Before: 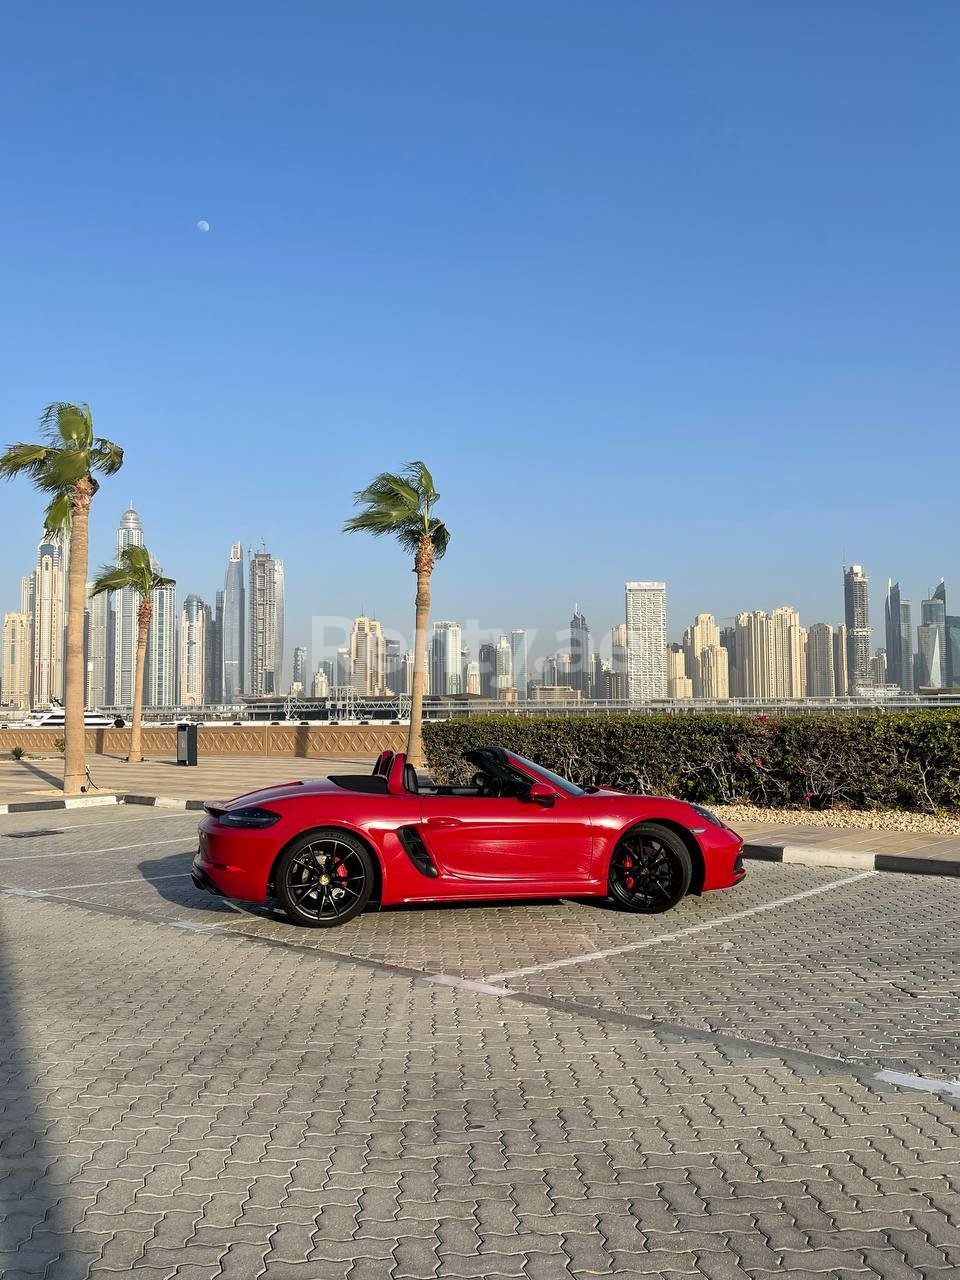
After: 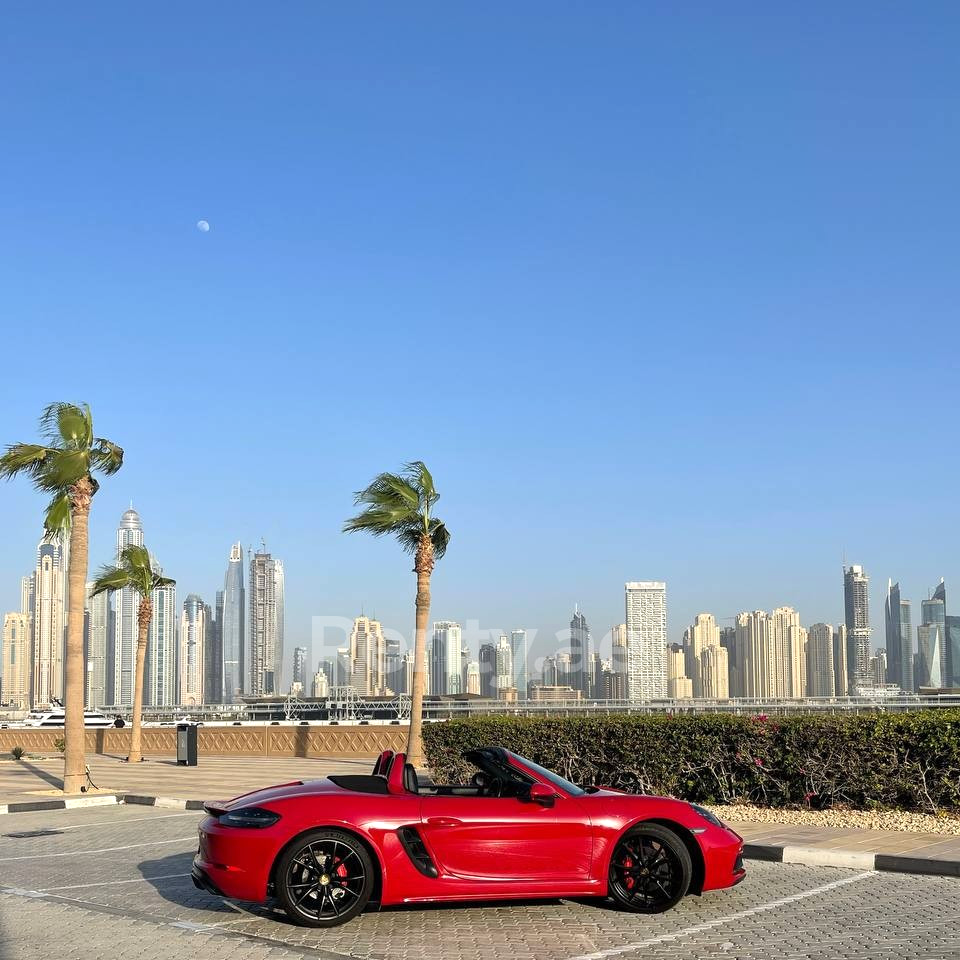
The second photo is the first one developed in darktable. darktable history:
exposure: exposure 0.2 EV, compensate highlight preservation false
crop: bottom 24.967%
